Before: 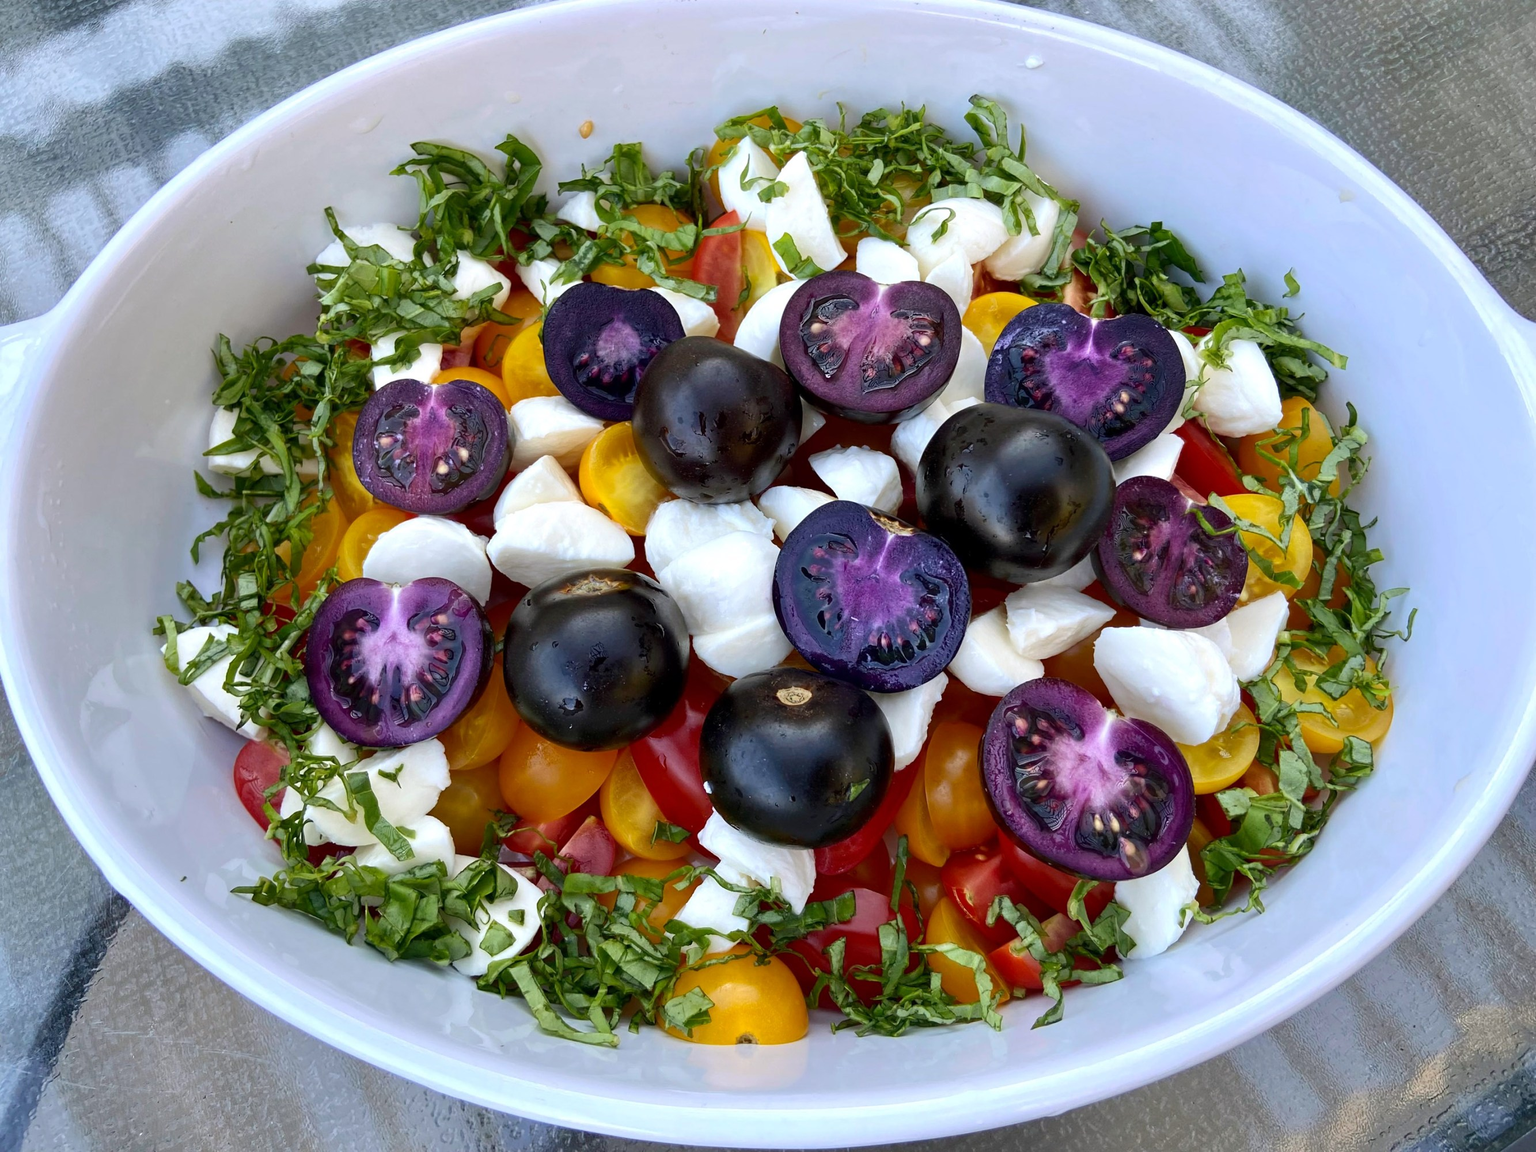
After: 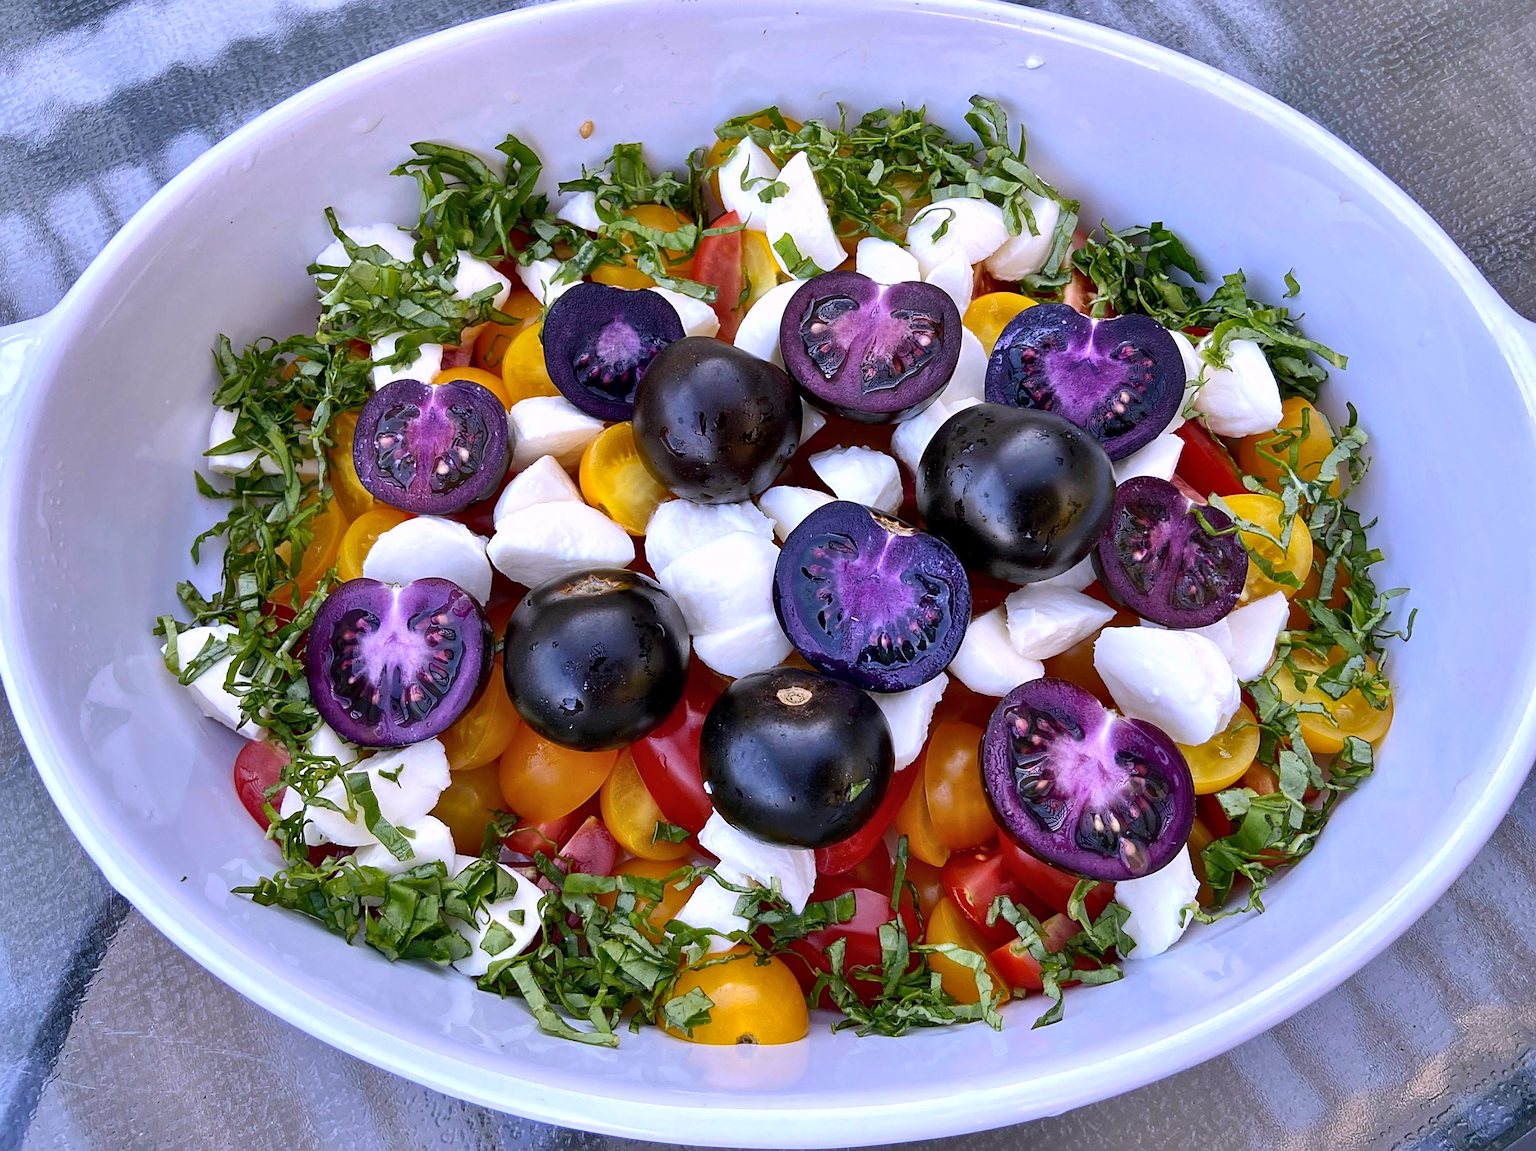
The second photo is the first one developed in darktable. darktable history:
white balance: red 1.042, blue 1.17
shadows and highlights: highlights color adjustment 0%, low approximation 0.01, soften with gaussian
sharpen: on, module defaults
